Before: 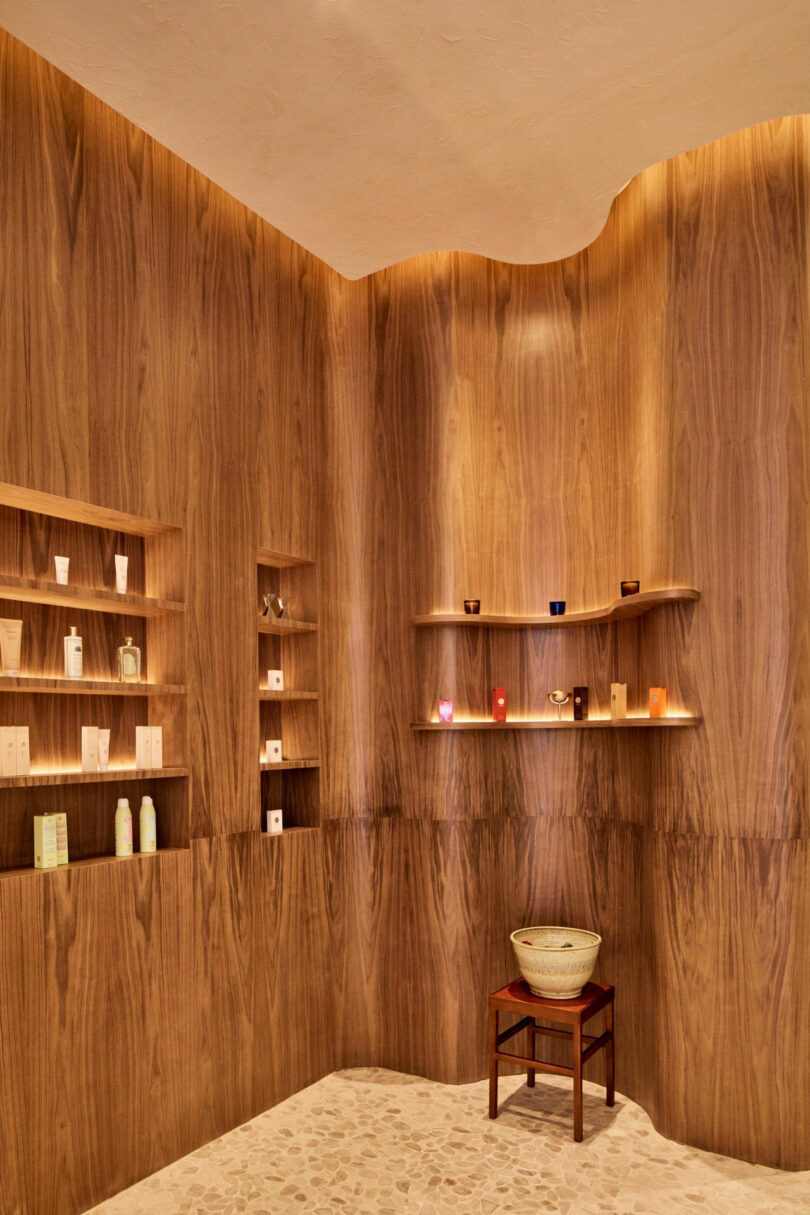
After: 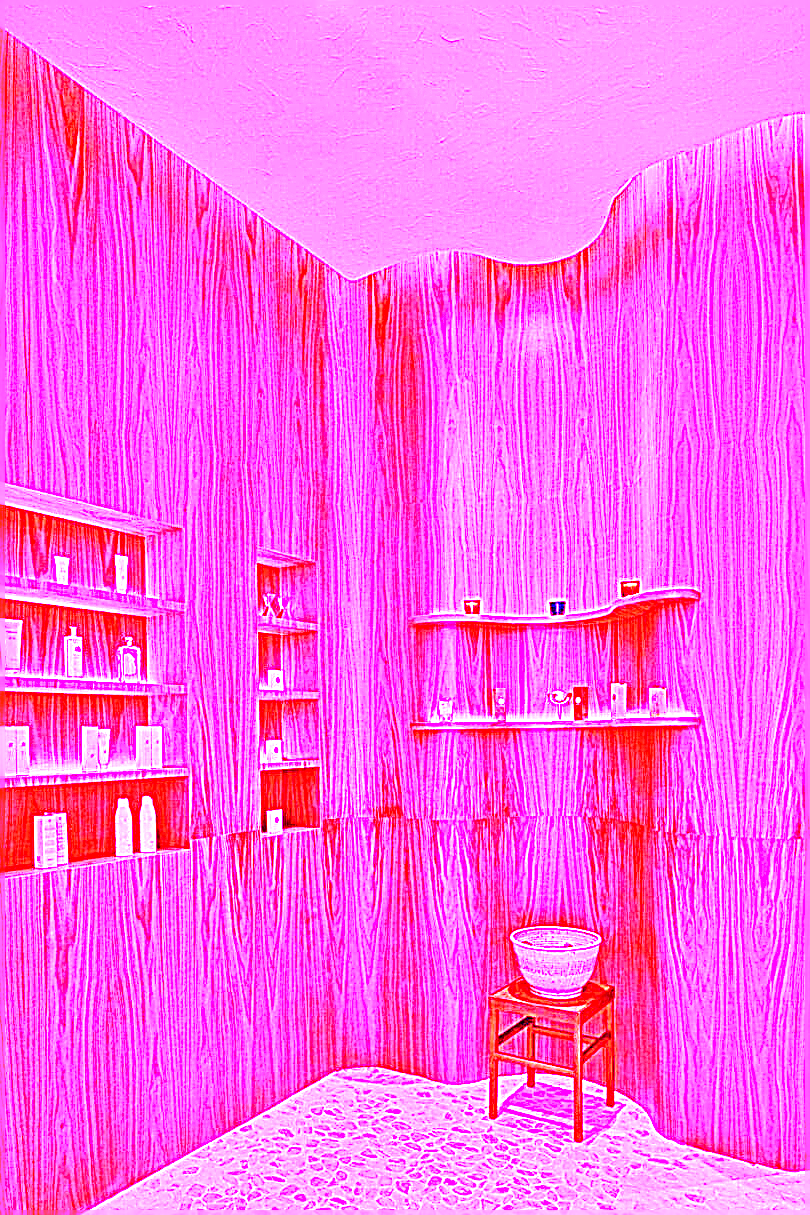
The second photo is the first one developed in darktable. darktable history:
sharpen: on, module defaults
white balance: red 8, blue 8
